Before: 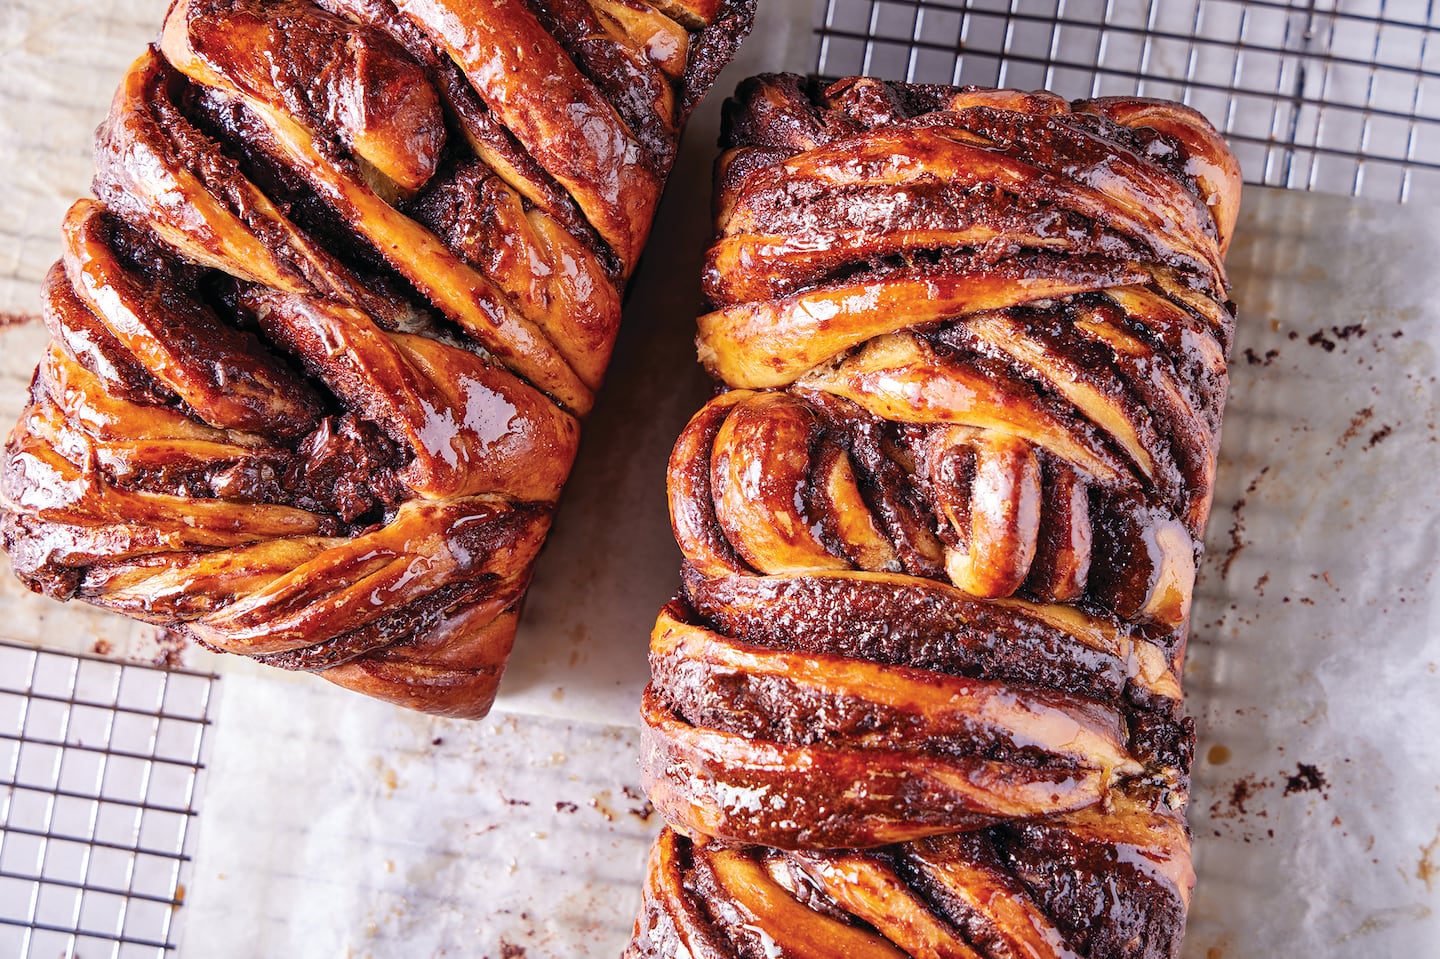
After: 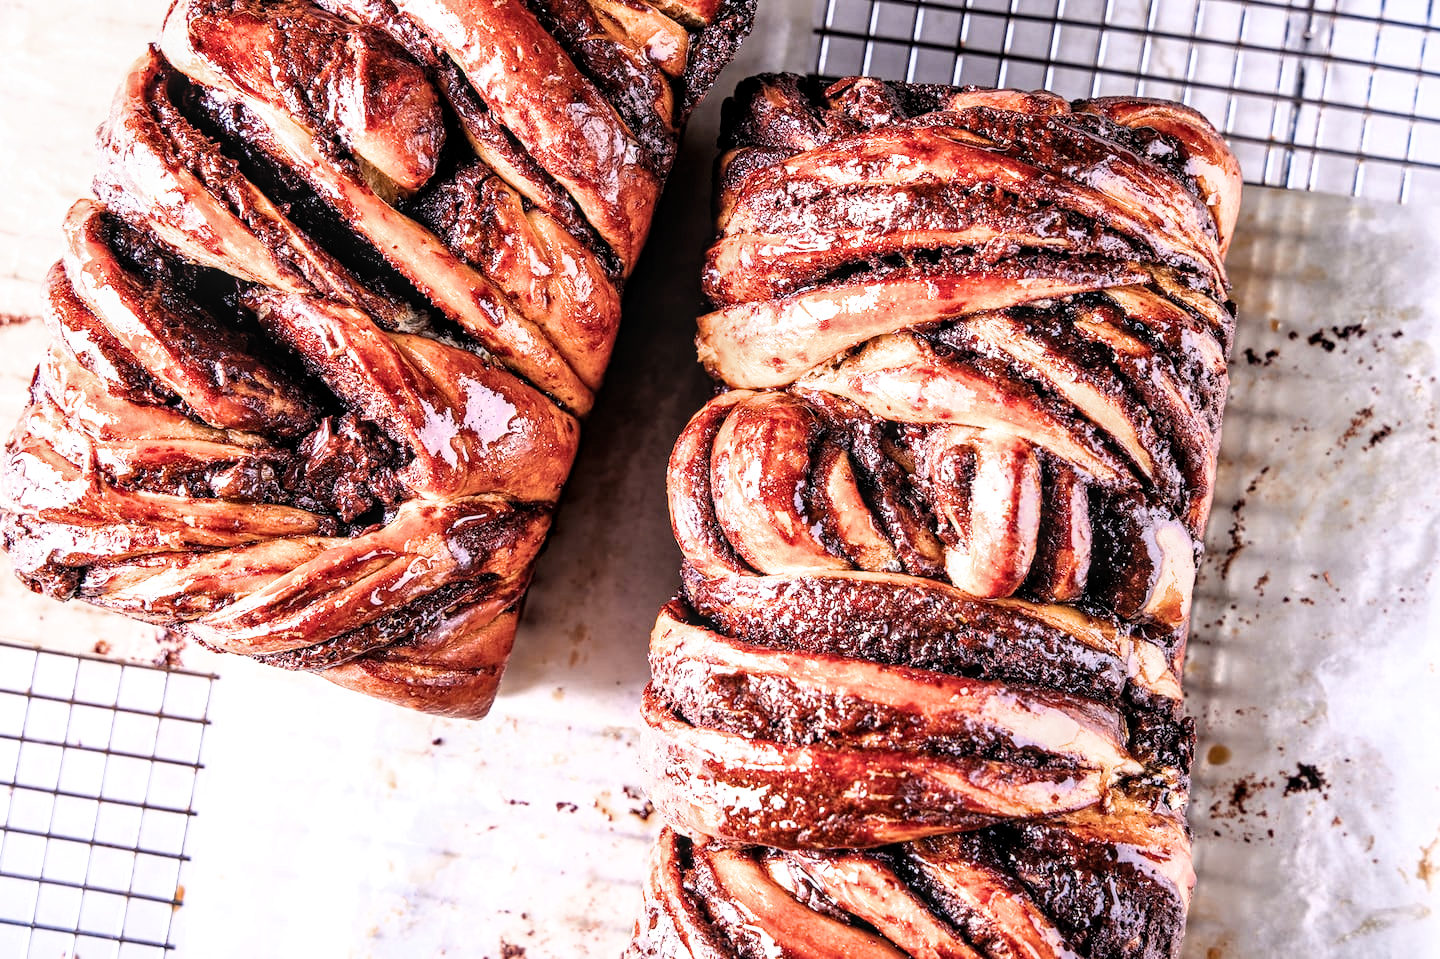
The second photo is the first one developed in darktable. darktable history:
filmic rgb: black relative exposure -8.67 EV, white relative exposure 2.72 EV, target black luminance 0%, hardness 6.27, latitude 77.11%, contrast 1.329, shadows ↔ highlights balance -0.351%
local contrast: detail 130%
exposure: exposure 0.64 EV, compensate highlight preservation false
